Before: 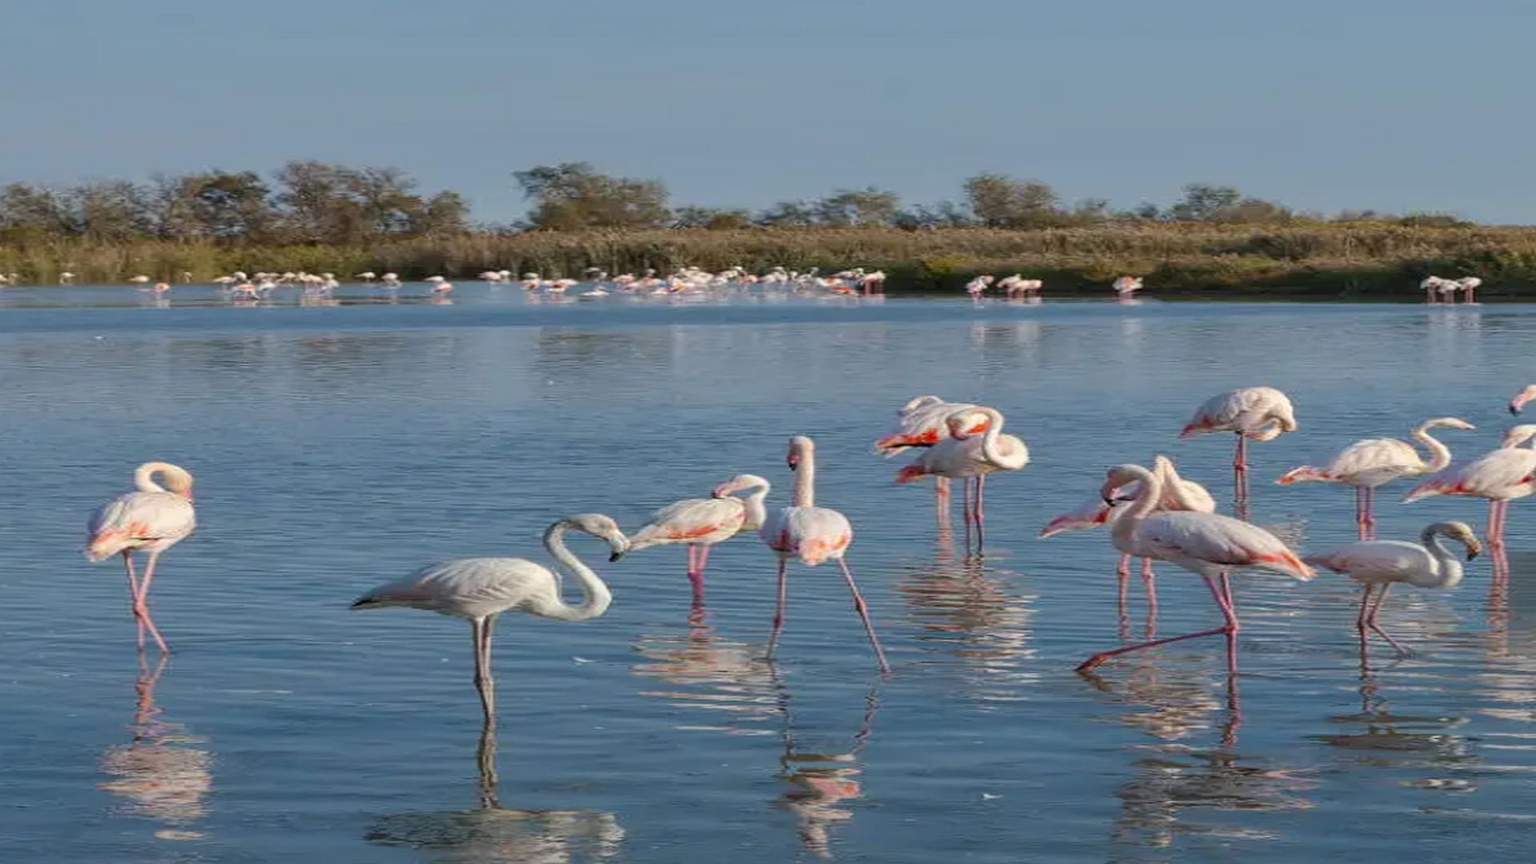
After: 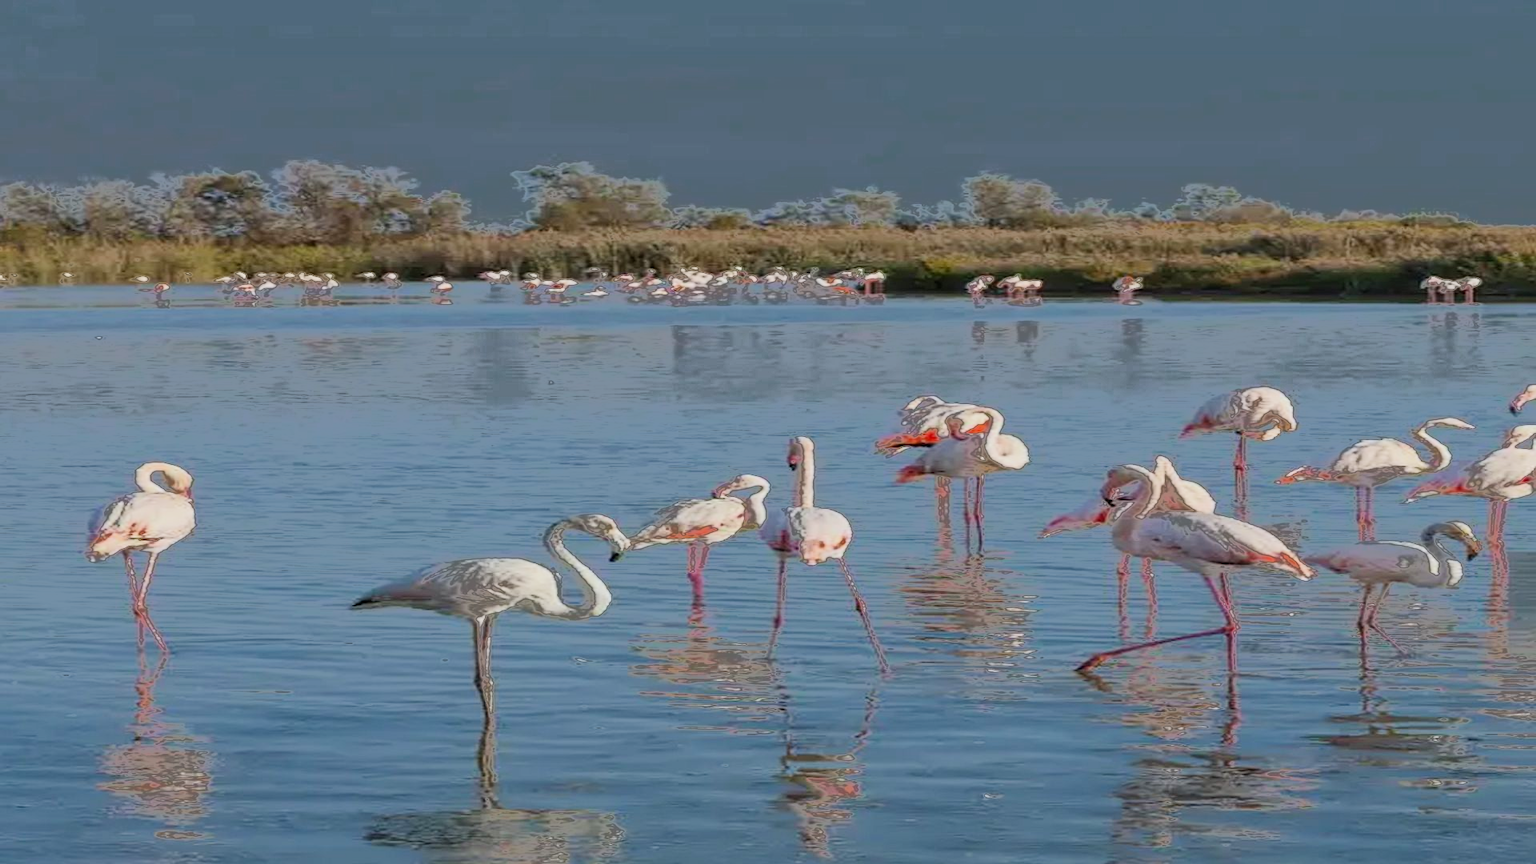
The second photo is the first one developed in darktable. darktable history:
exposure: black level correction 0.001, exposure 0.5 EV, compensate exposure bias true, compensate highlight preservation false
fill light: exposure -0.73 EV, center 0.69, width 2.2
filmic rgb: black relative exposure -16 EV, white relative exposure 4.97 EV, hardness 6.25
